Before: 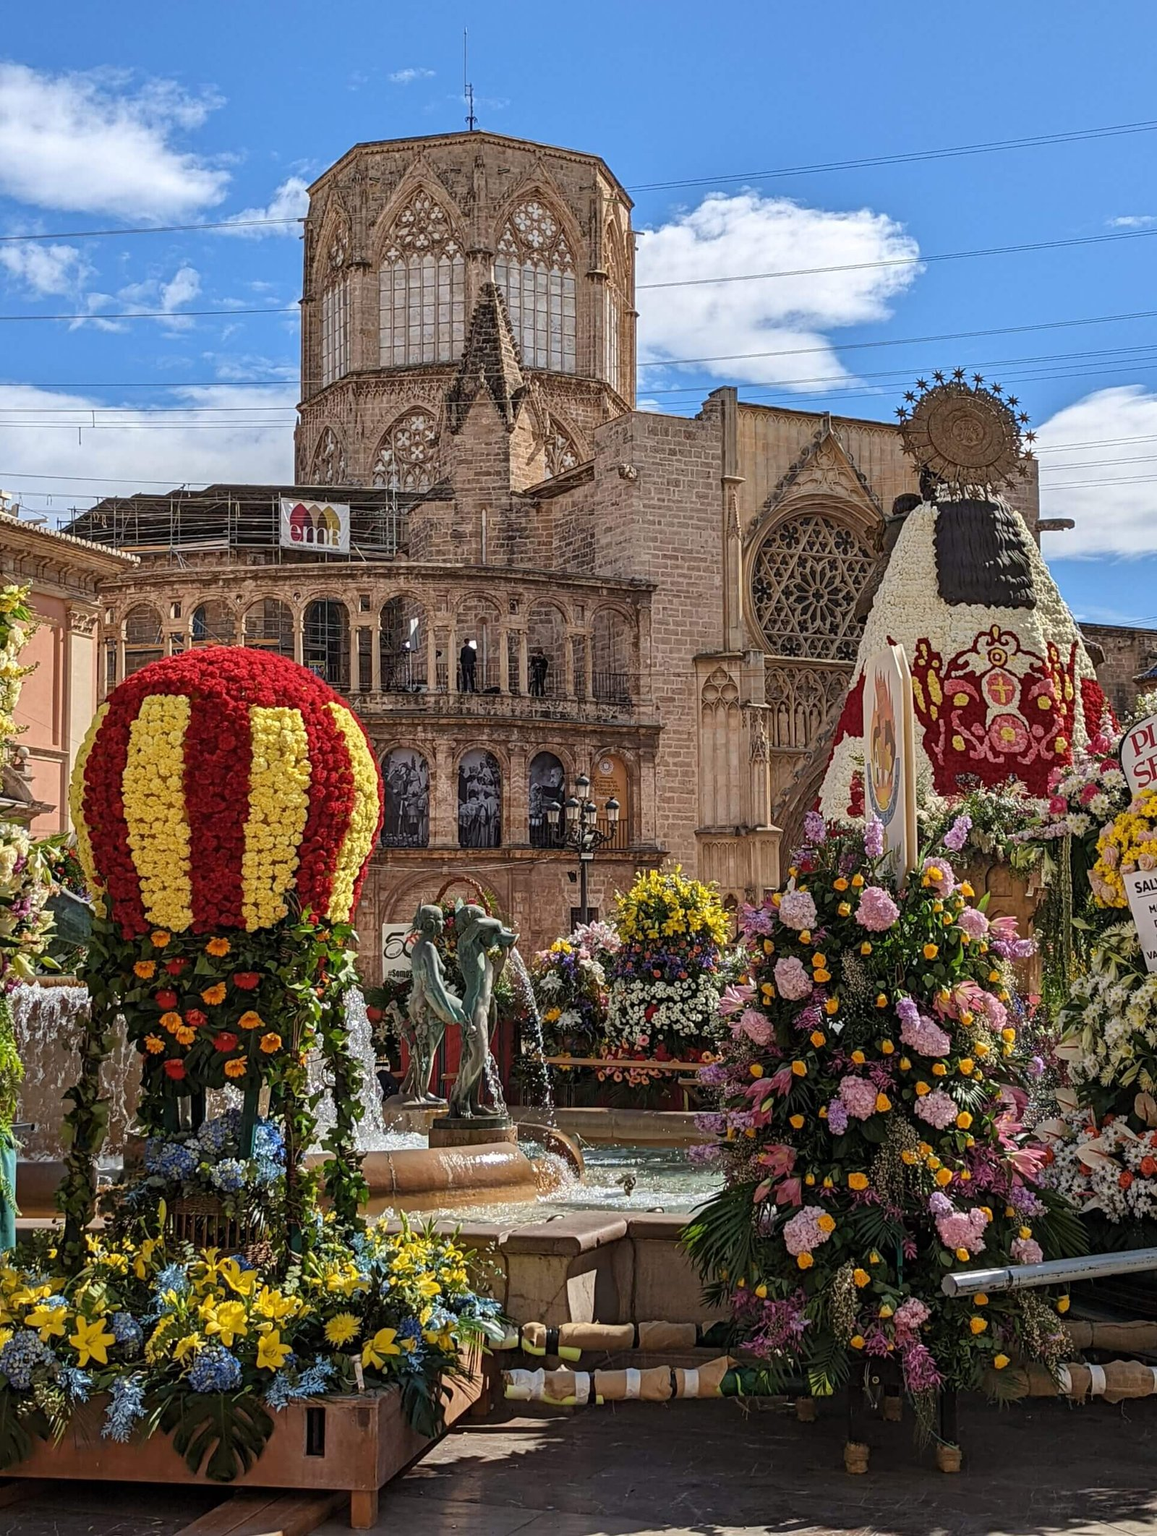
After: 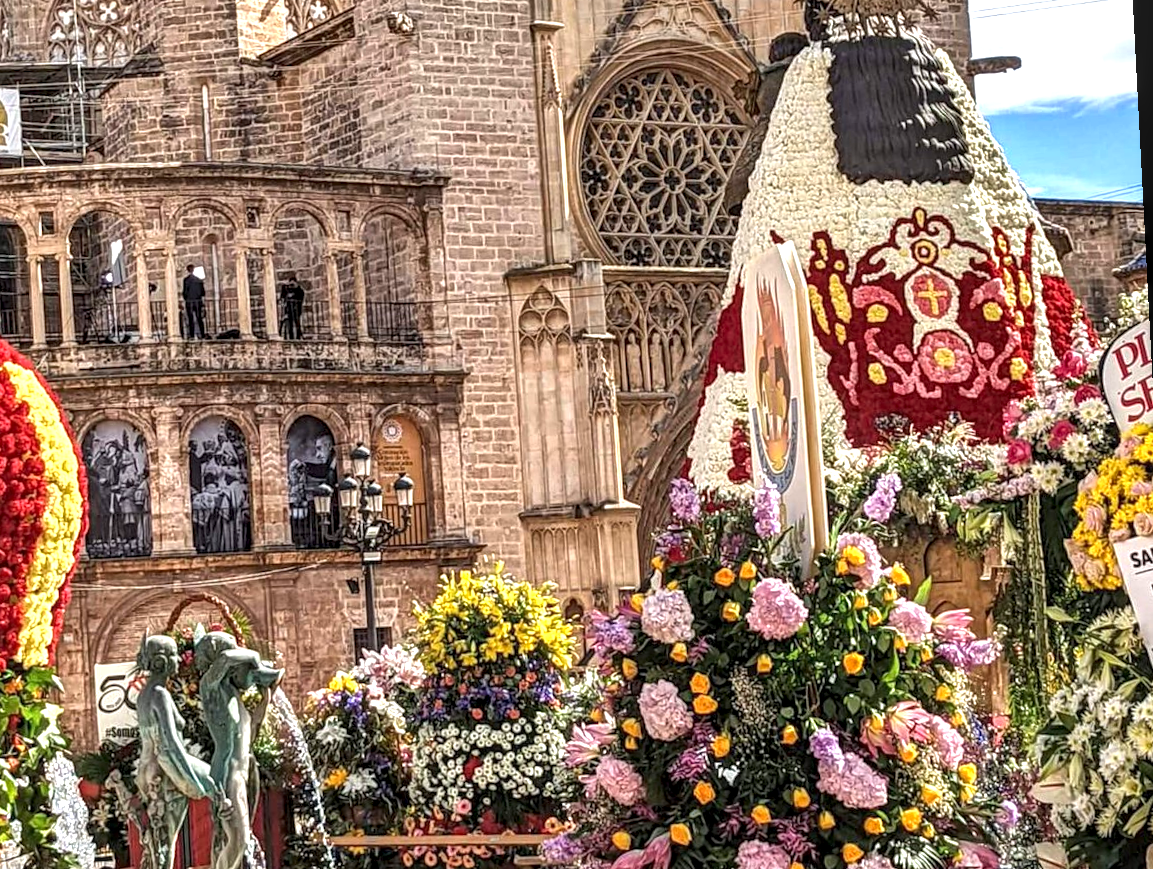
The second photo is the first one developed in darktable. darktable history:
crop and rotate: left 27.938%, top 27.046%, bottom 27.046%
local contrast: detail 142%
white balance: red 1, blue 1
rotate and perspective: rotation -3°, crop left 0.031, crop right 0.968, crop top 0.07, crop bottom 0.93
exposure: black level correction 0, exposure 1.1 EV, compensate exposure bias true, compensate highlight preservation false
shadows and highlights: shadows 43.71, white point adjustment -1.46, soften with gaussian
